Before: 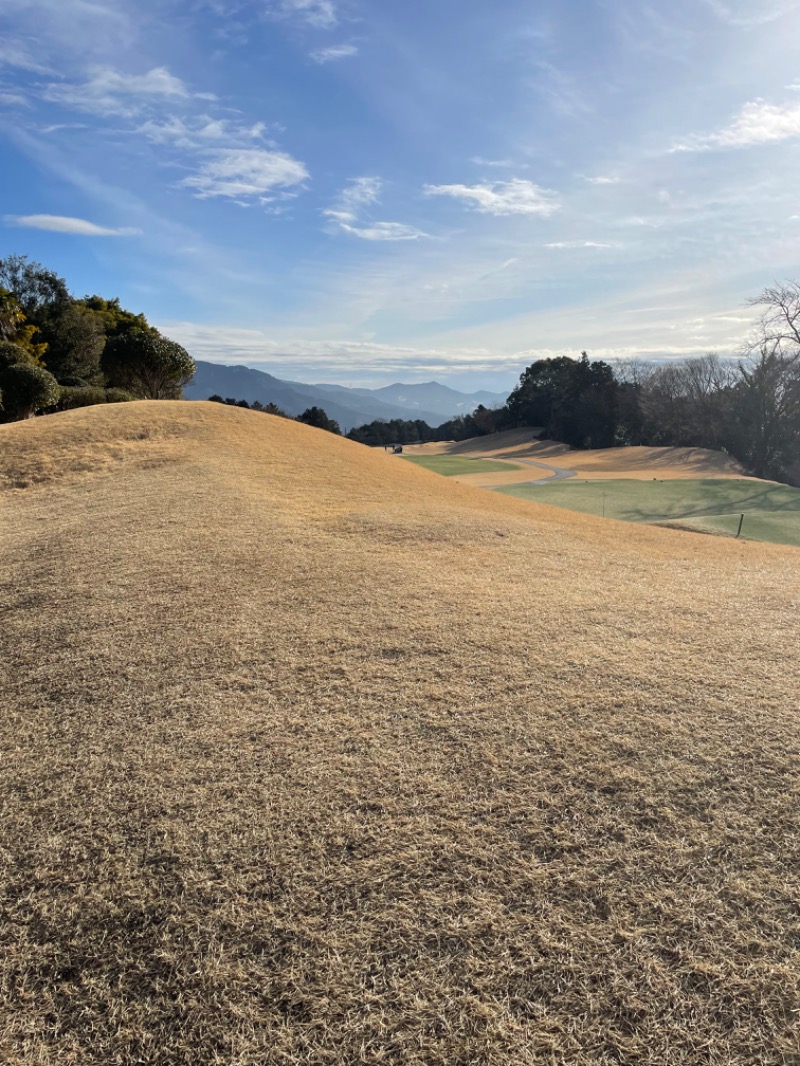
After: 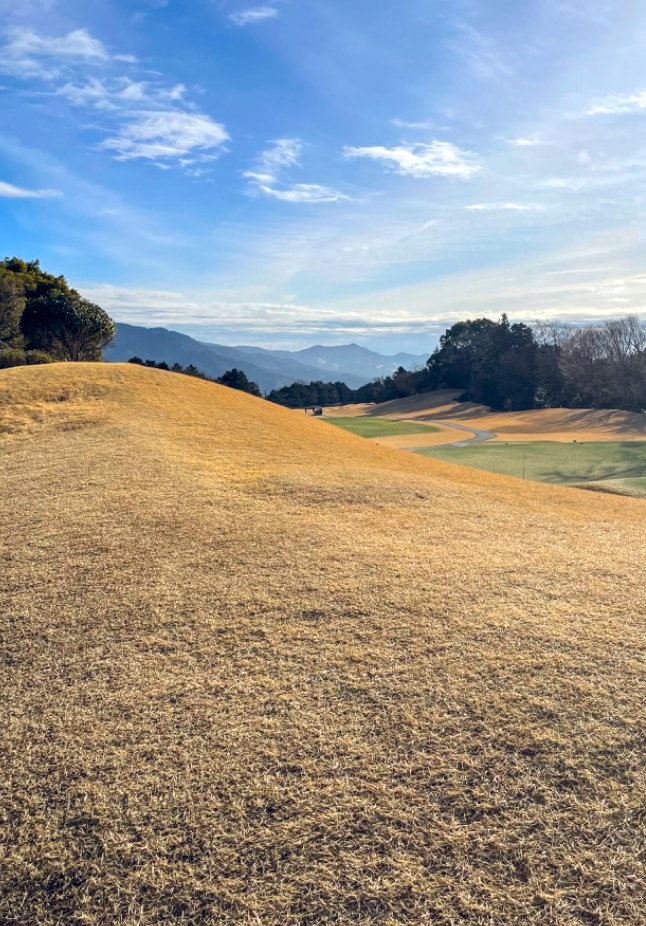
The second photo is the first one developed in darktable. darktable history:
local contrast: on, module defaults
crop: left 10.004%, top 3.589%, right 9.237%, bottom 9.458%
color balance rgb: global offset › chroma 0.141%, global offset › hue 254.14°, linear chroma grading › global chroma 9.423%, perceptual saturation grading › global saturation 19.296%, global vibrance 15.075%
exposure: exposure 0.208 EV, compensate highlight preservation false
